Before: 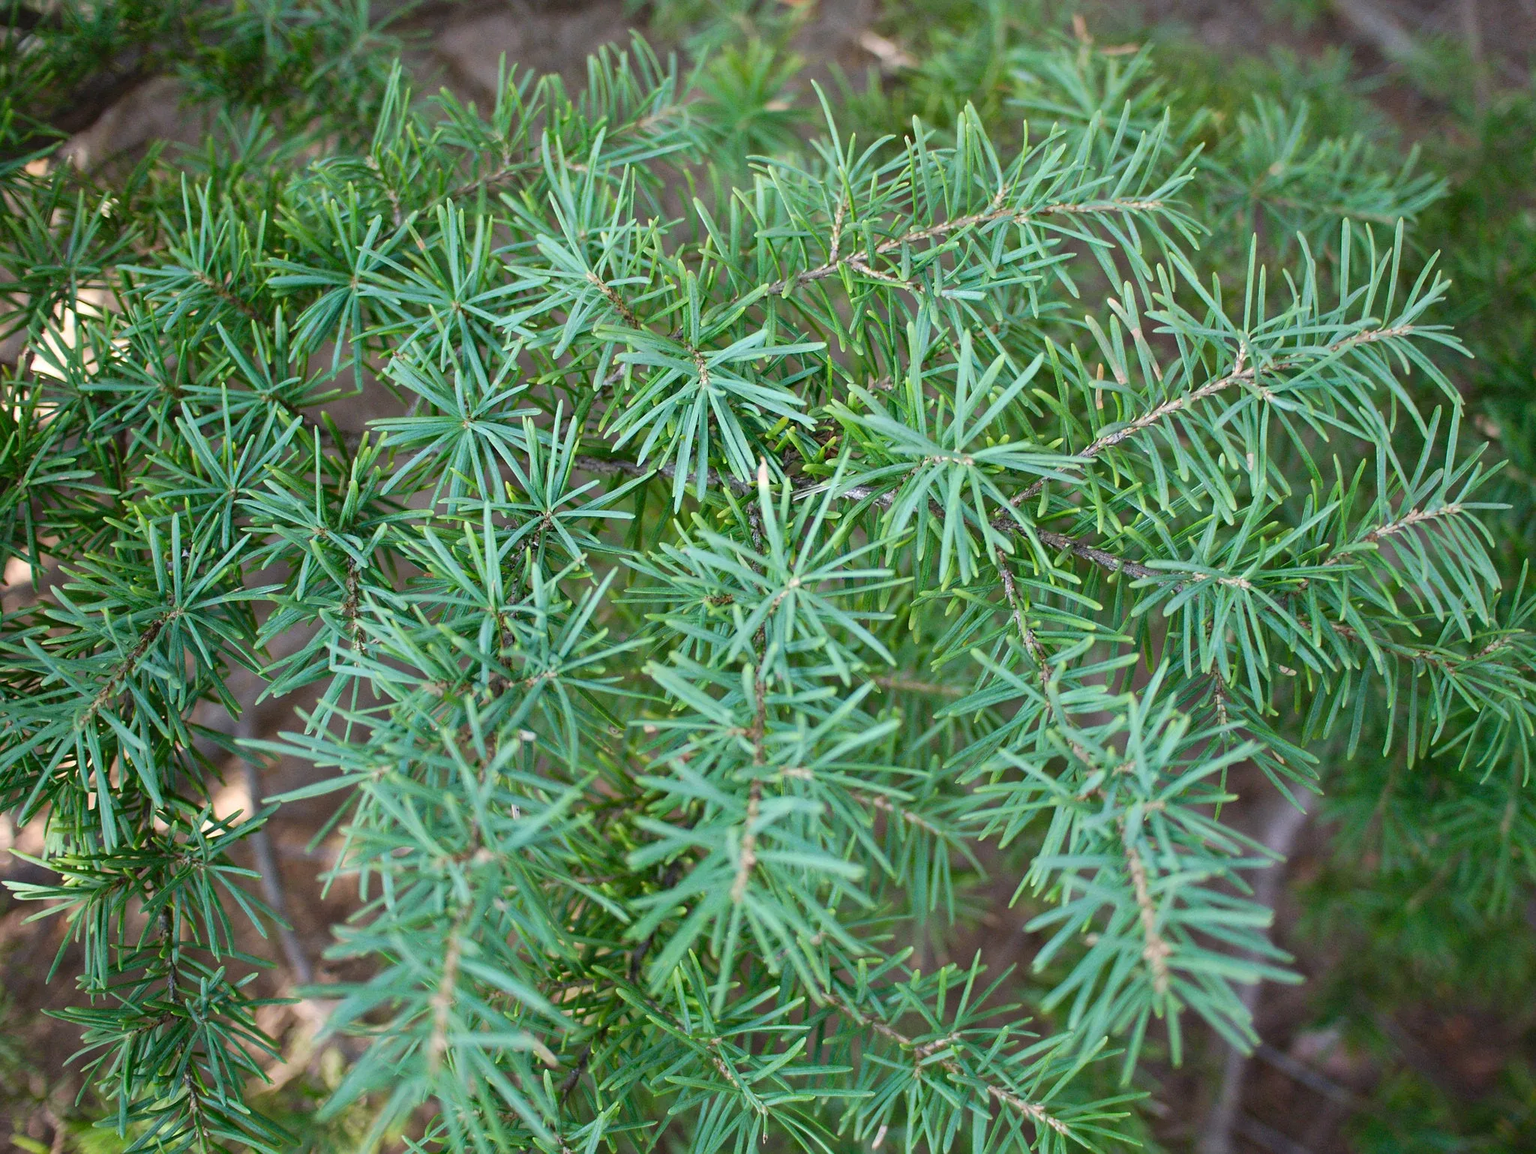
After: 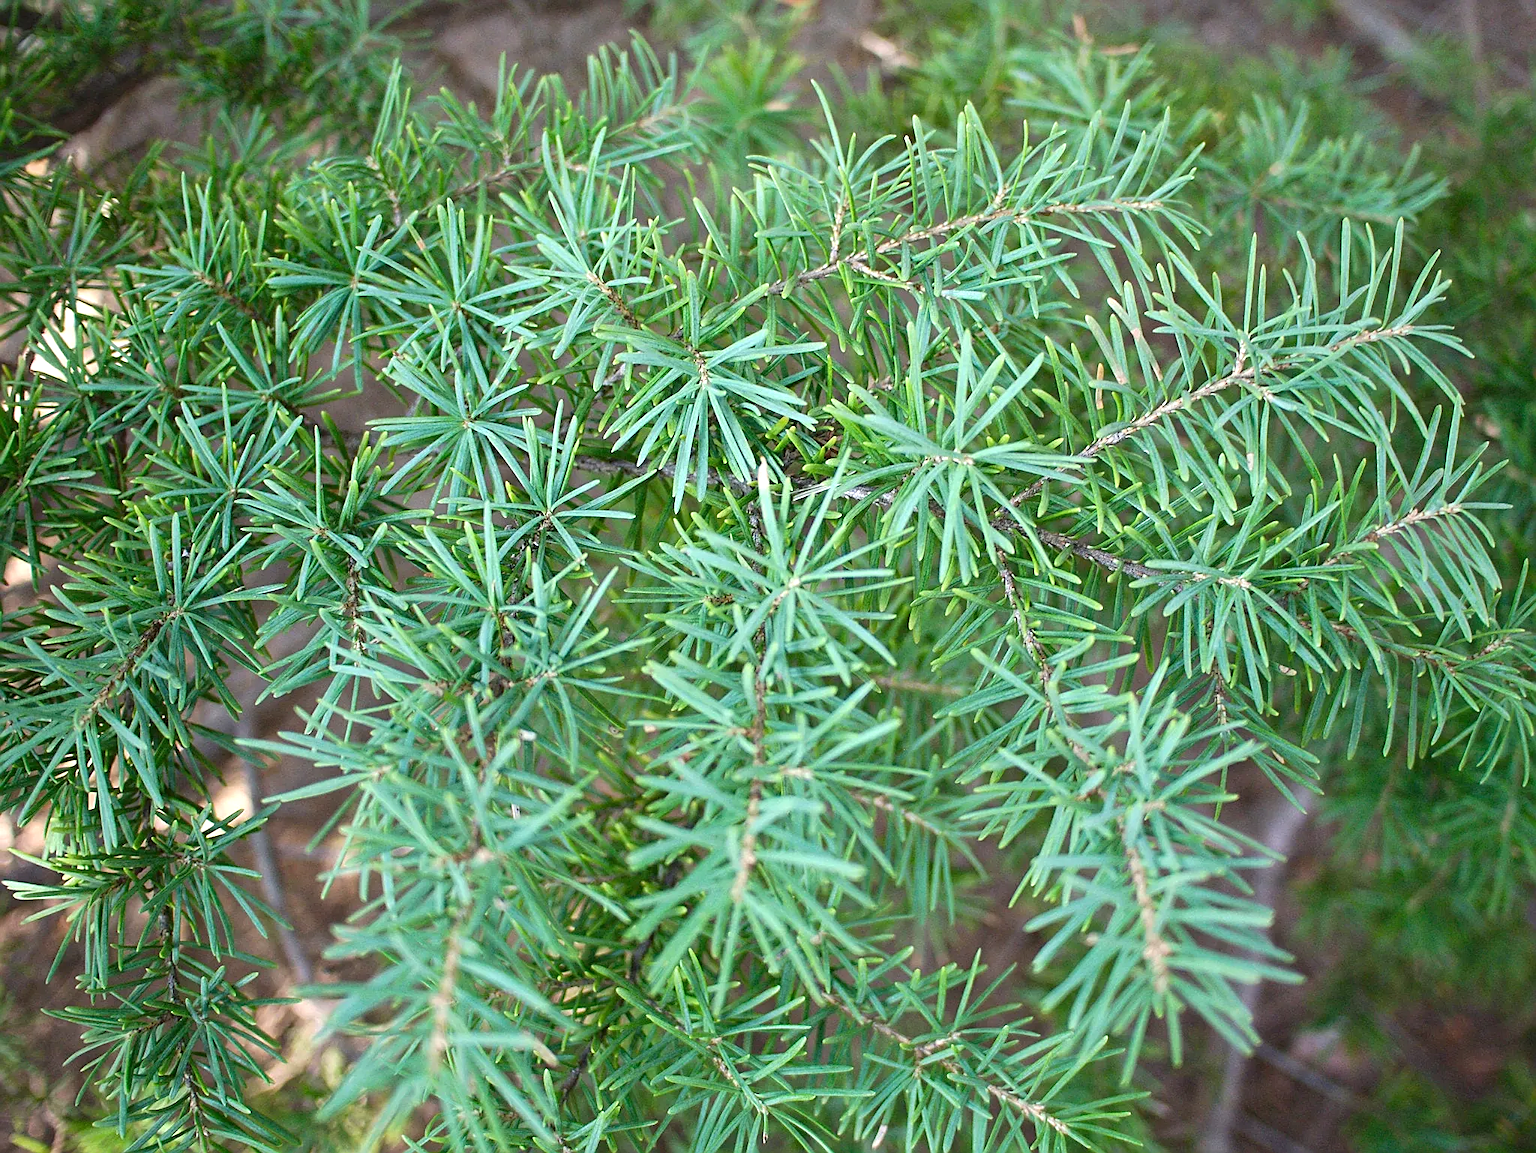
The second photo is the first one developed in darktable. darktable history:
sharpen: on, module defaults
exposure: exposure 0.4 EV, compensate highlight preservation false
